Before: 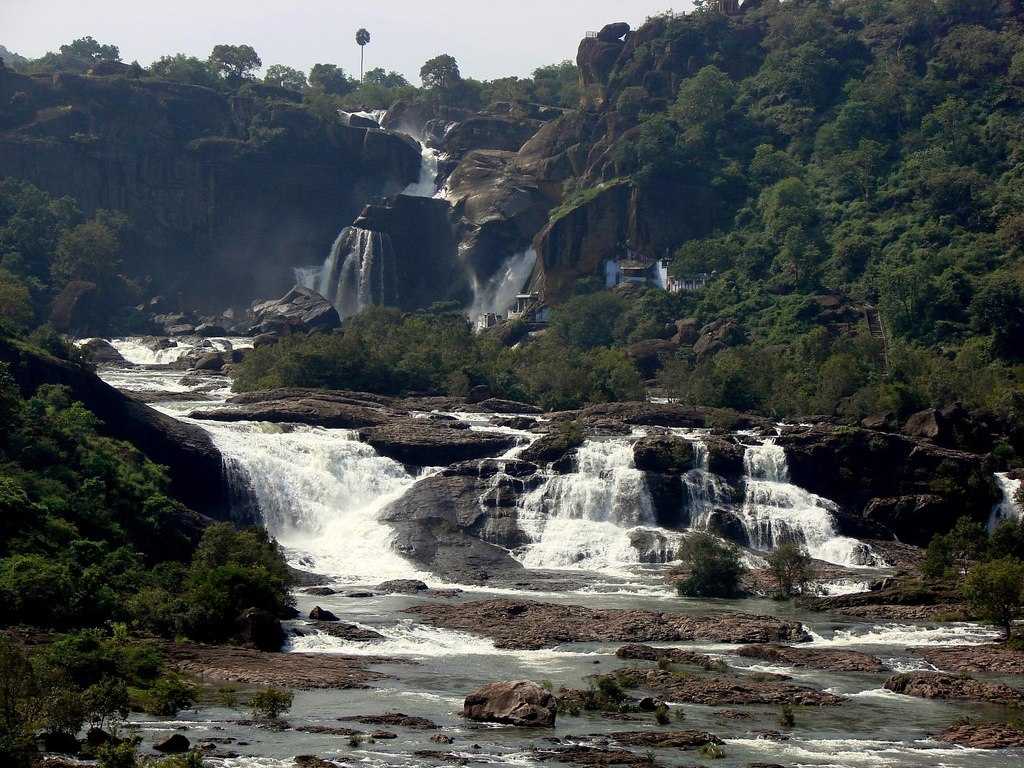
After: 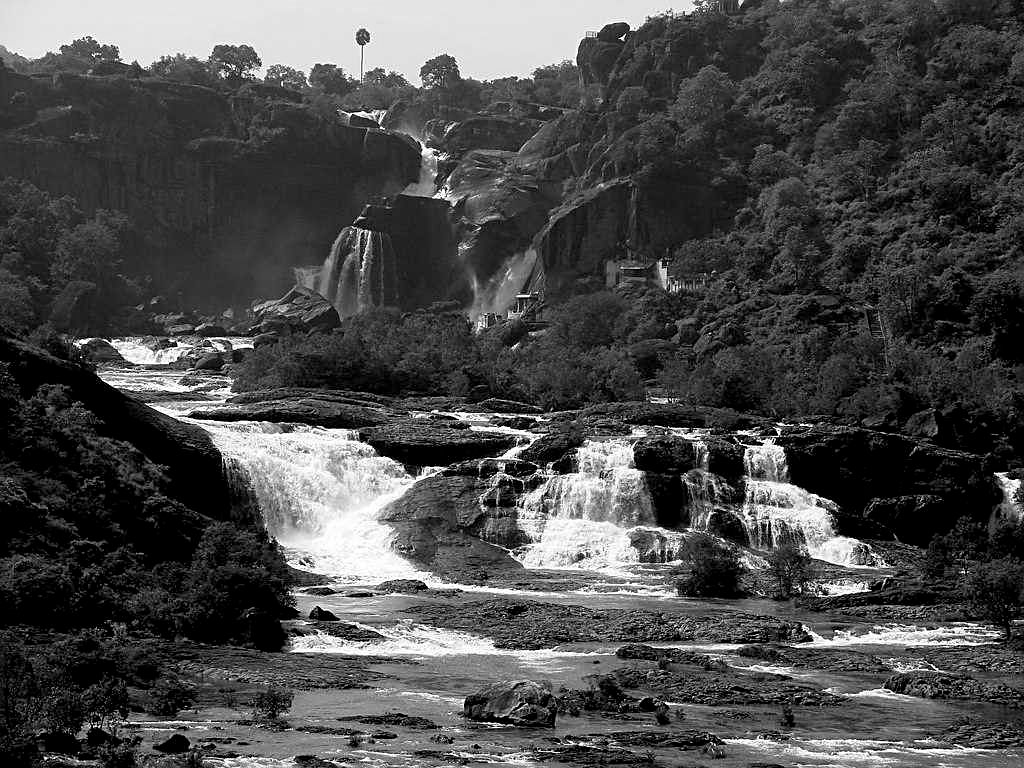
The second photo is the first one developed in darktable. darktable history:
exposure: black level correction 0.004, exposure 0.014 EV, compensate highlight preservation false
sharpen: on, module defaults
monochrome: on, module defaults
